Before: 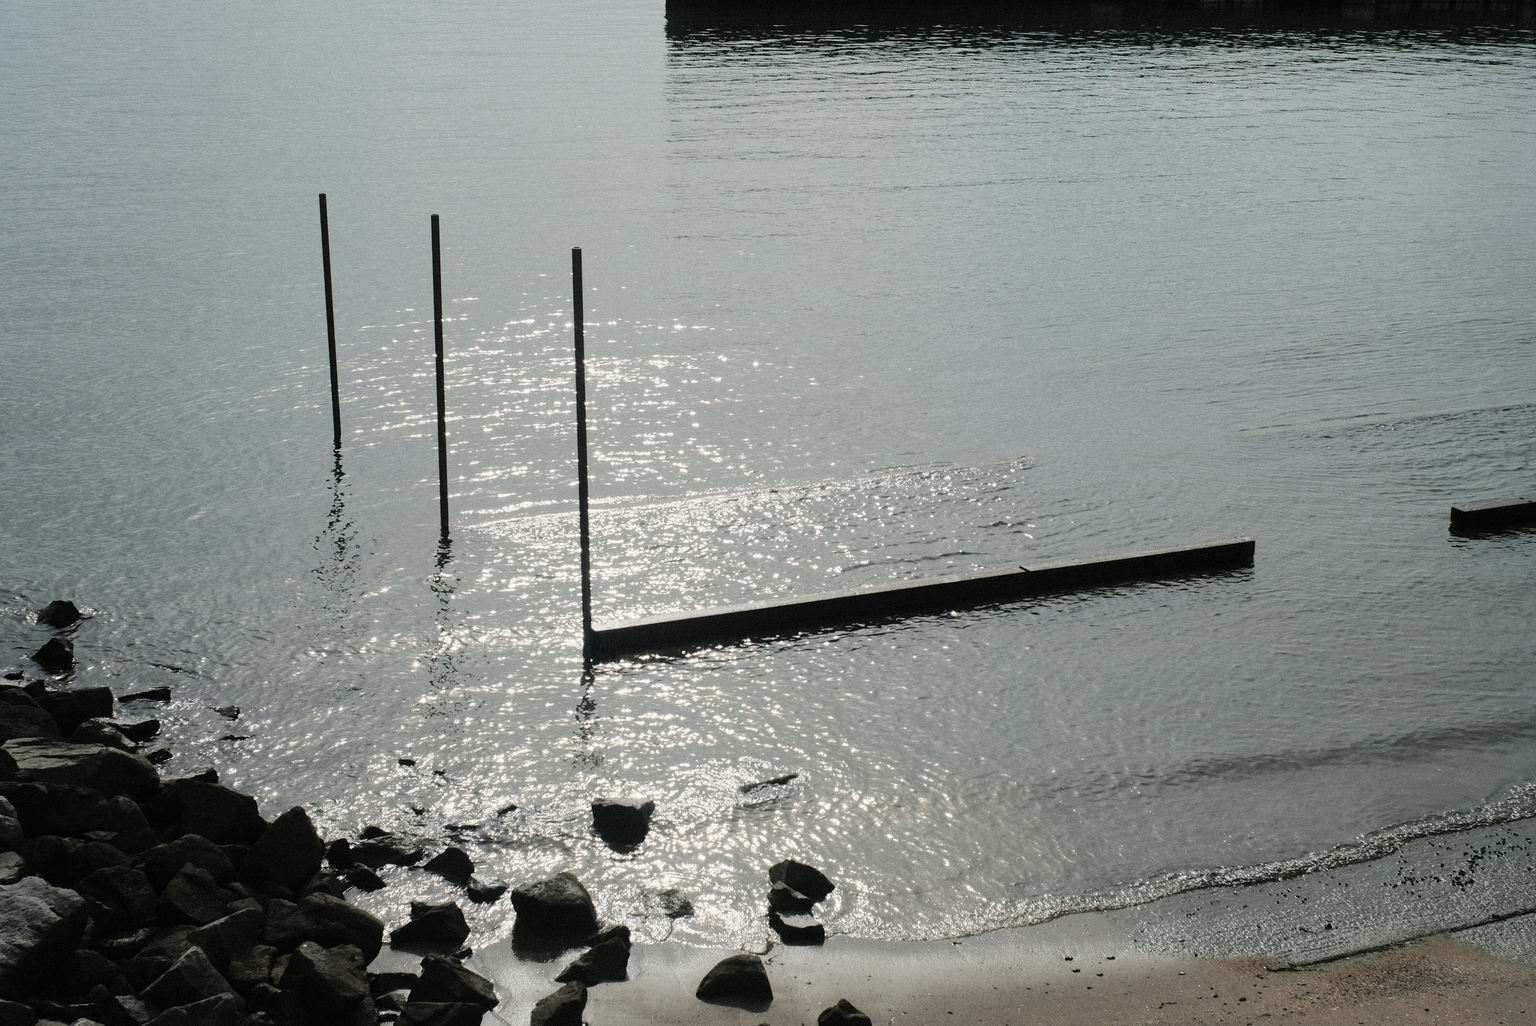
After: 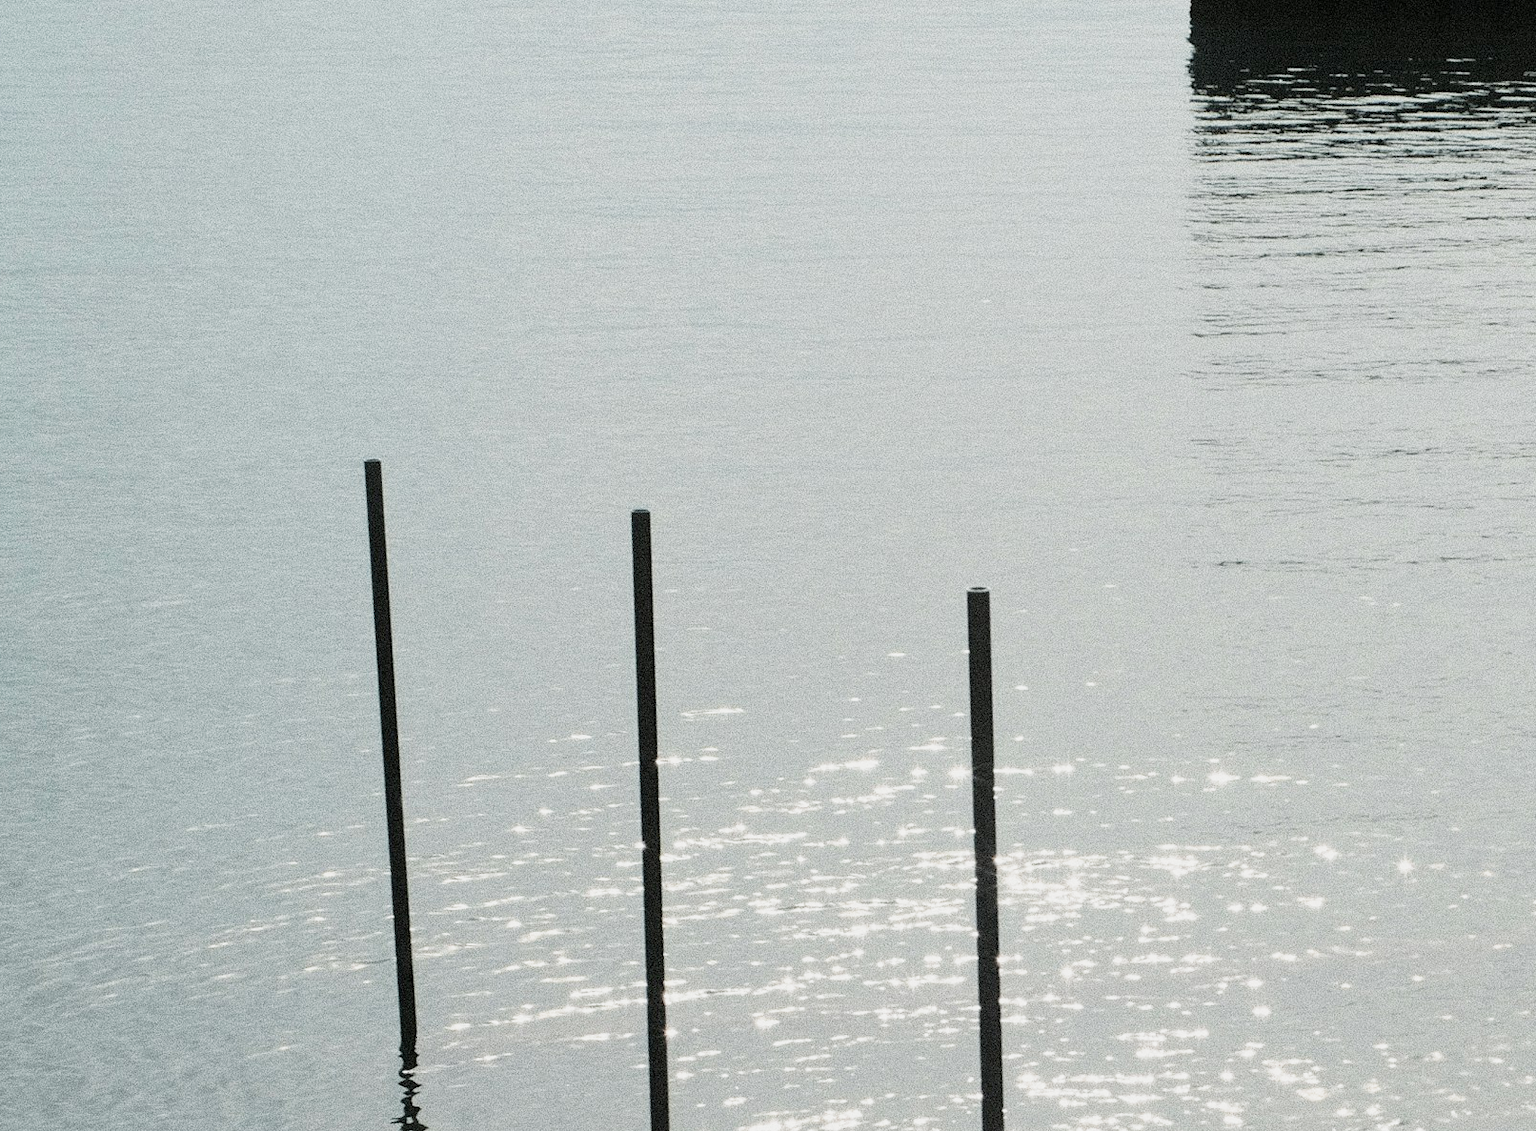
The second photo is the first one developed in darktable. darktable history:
crop and rotate: left 10.817%, top 0.062%, right 47.194%, bottom 53.626%
base curve: curves: ch0 [(0, 0) (0.088, 0.125) (0.176, 0.251) (0.354, 0.501) (0.613, 0.749) (1, 0.877)], preserve colors none
